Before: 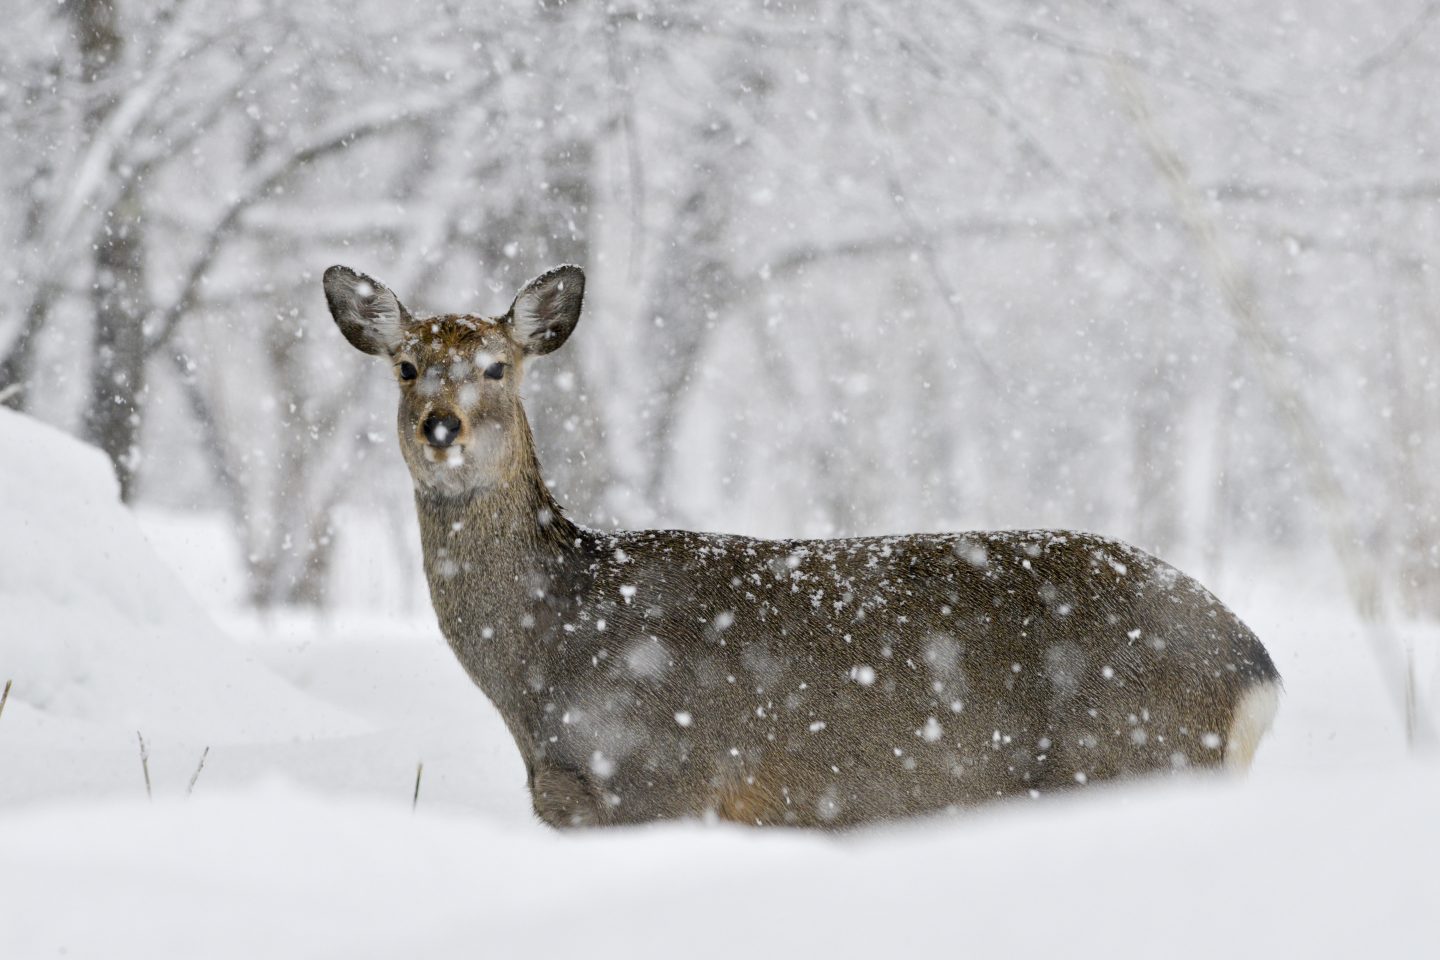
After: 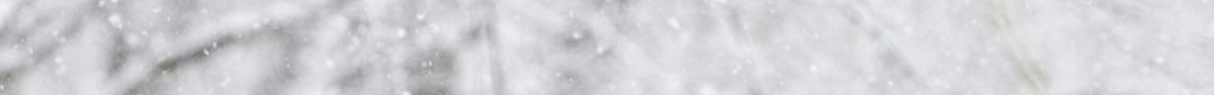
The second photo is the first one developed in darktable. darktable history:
exposure: exposure 0.3 EV, compensate highlight preservation false
crop and rotate: left 9.644%, top 9.491%, right 6.021%, bottom 80.509%
